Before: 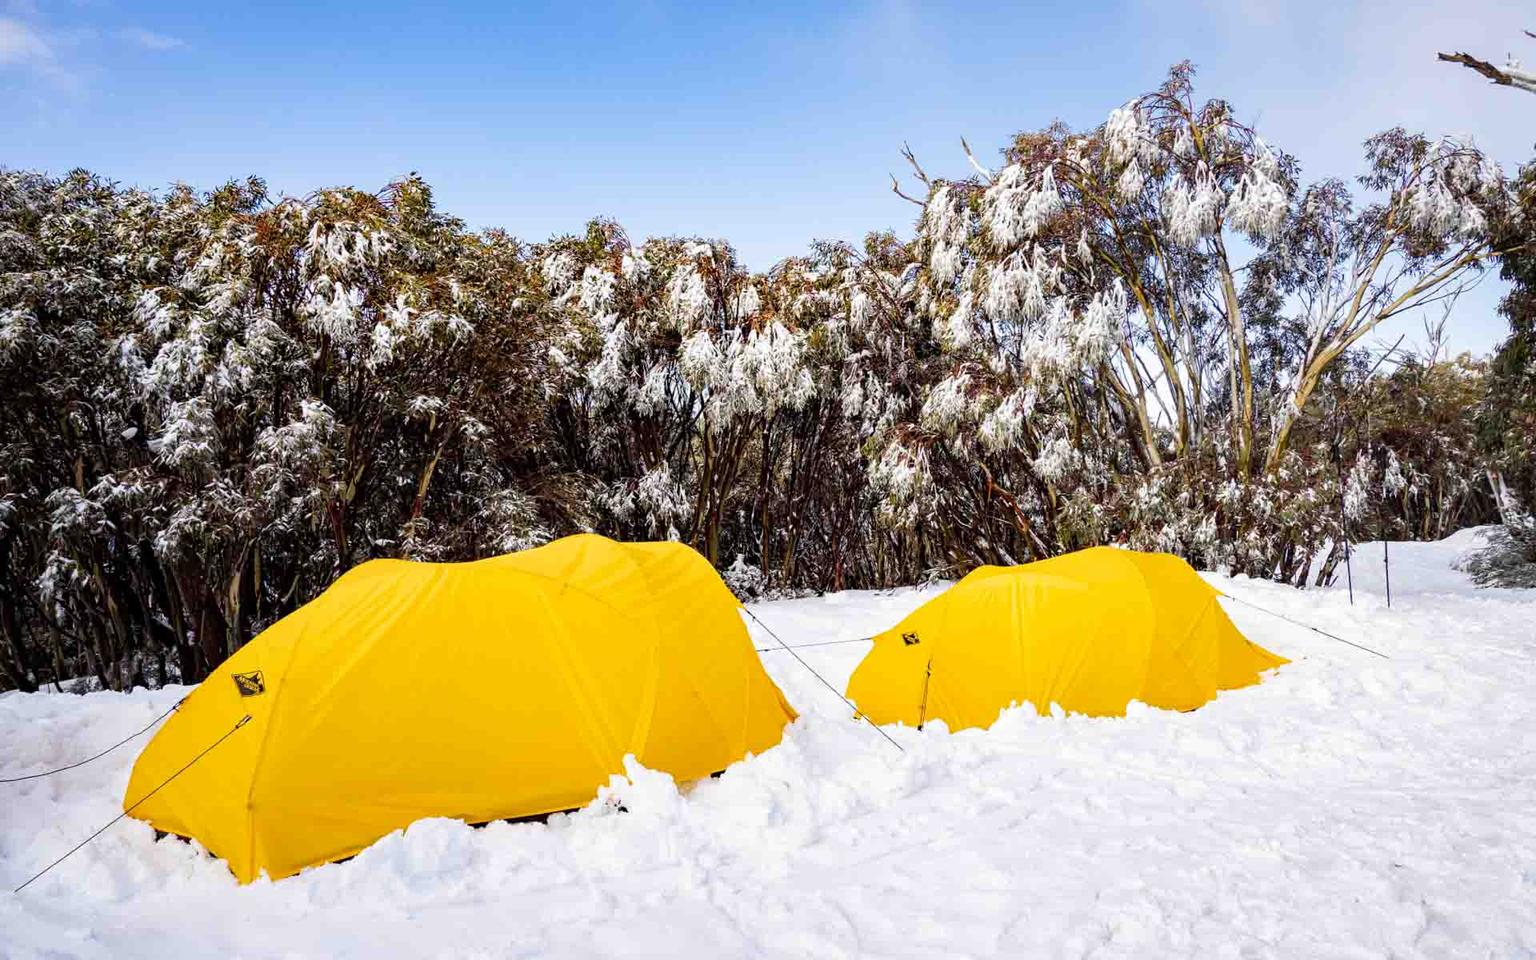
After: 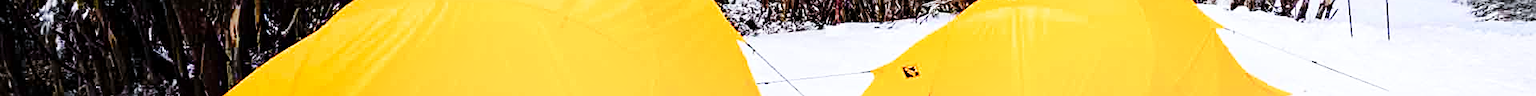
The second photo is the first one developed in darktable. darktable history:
color zones: curves: ch1 [(0.263, 0.53) (0.376, 0.287) (0.487, 0.512) (0.748, 0.547) (1, 0.513)]; ch2 [(0.262, 0.45) (0.751, 0.477)], mix 31.98%
crop and rotate: top 59.084%, bottom 30.916%
base curve: curves: ch0 [(0, 0) (0.036, 0.025) (0.121, 0.166) (0.206, 0.329) (0.605, 0.79) (1, 1)], preserve colors none
white balance: red 0.984, blue 1.059
shadows and highlights: shadows -23.08, highlights 46.15, soften with gaussian
sharpen: on, module defaults
